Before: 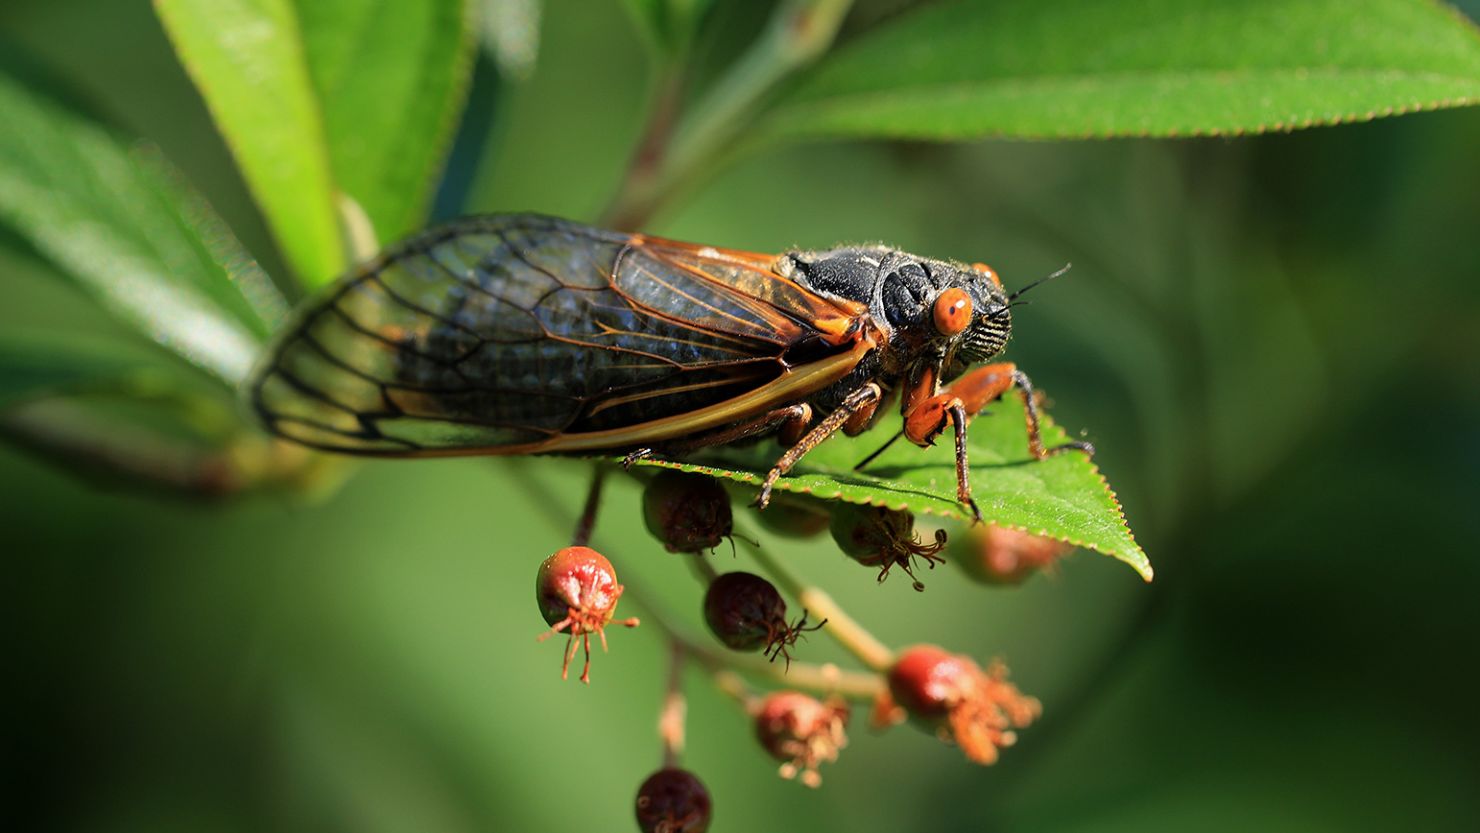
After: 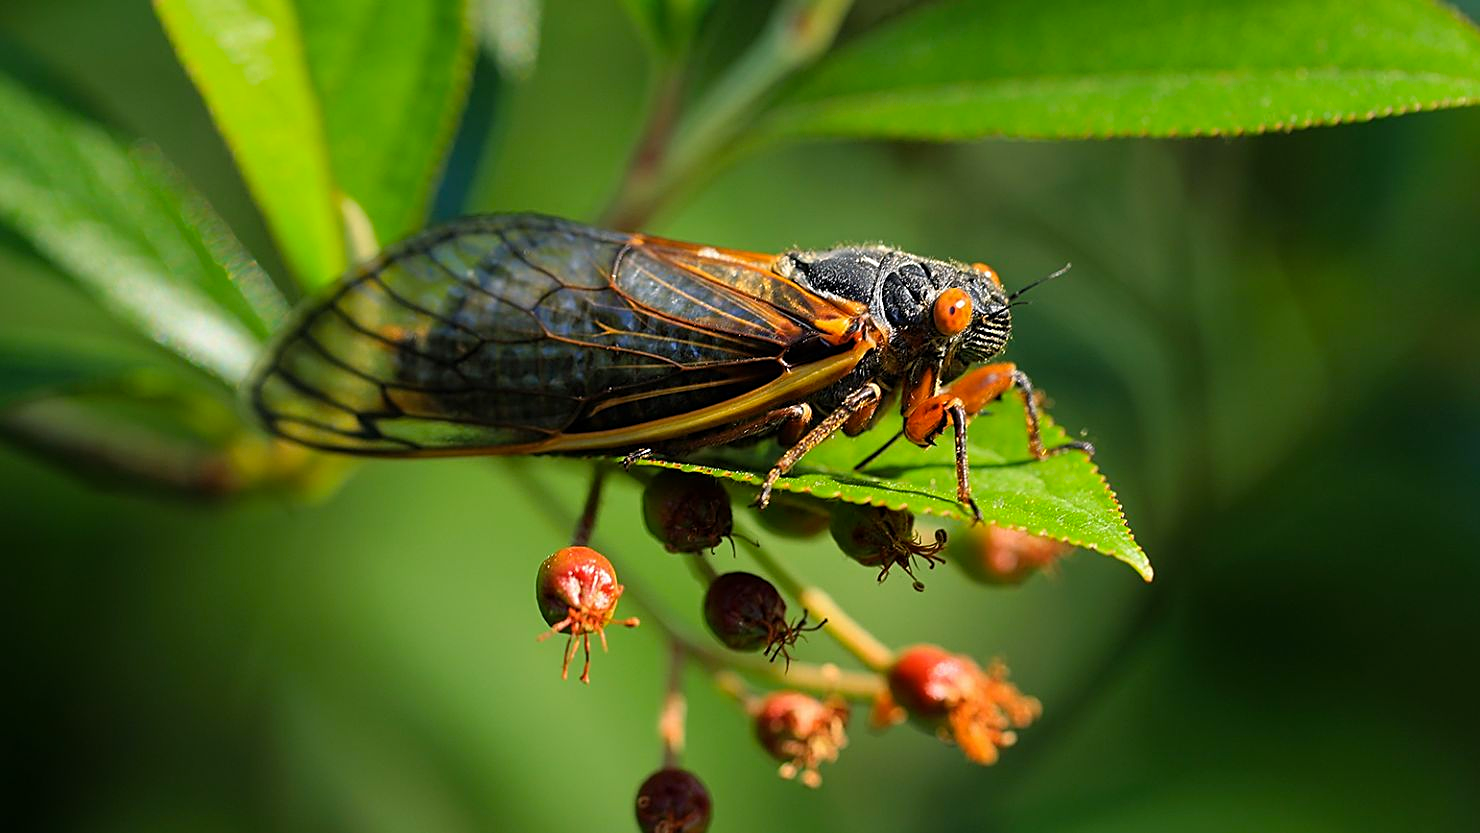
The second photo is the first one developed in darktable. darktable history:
sharpen: on, module defaults
color balance rgb: power › hue 329.84°, linear chroma grading › global chroma 9.896%, perceptual saturation grading › global saturation 8.741%
